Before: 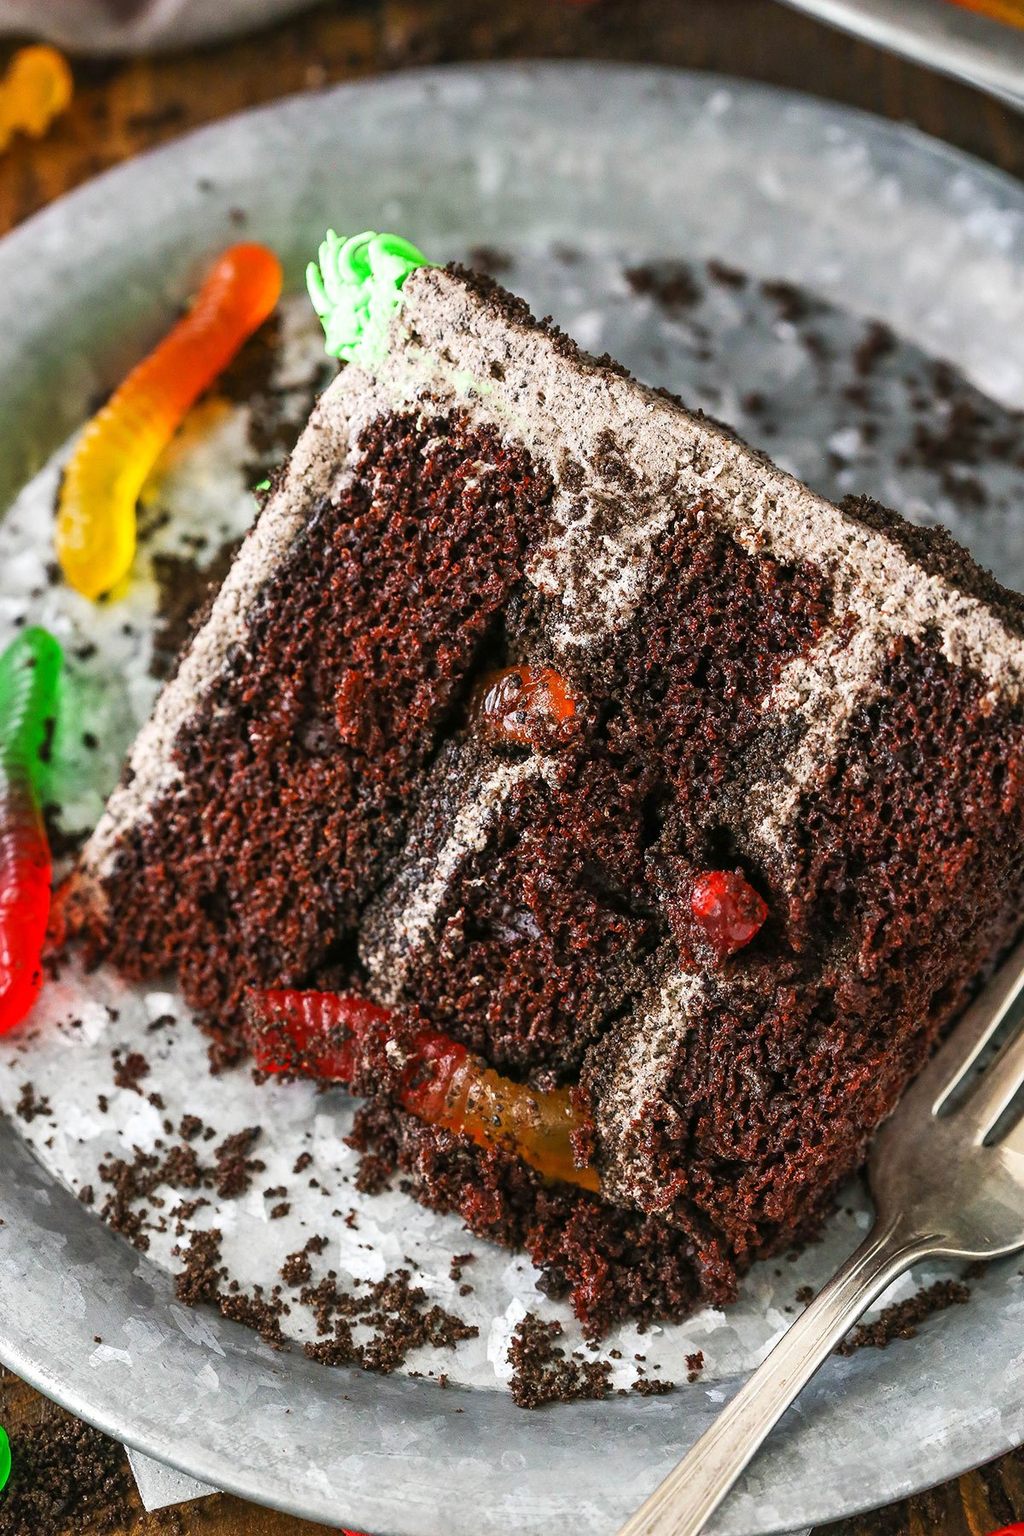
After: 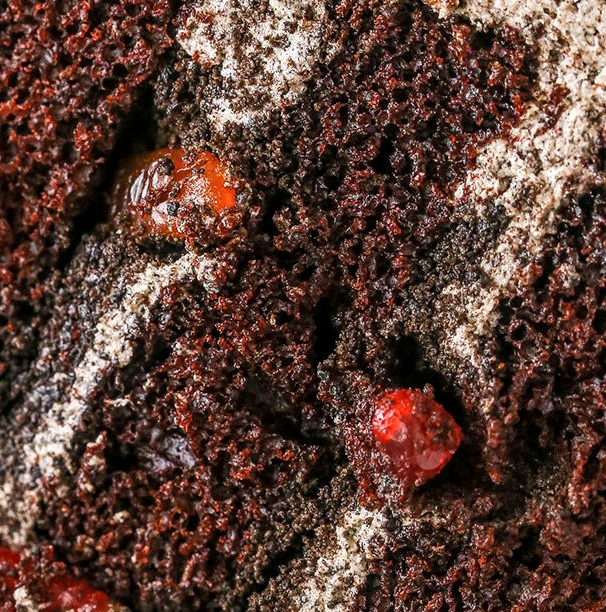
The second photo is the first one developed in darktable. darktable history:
crop: left 36.568%, top 35.162%, right 12.913%, bottom 30.797%
local contrast: on, module defaults
tone equalizer: on, module defaults
